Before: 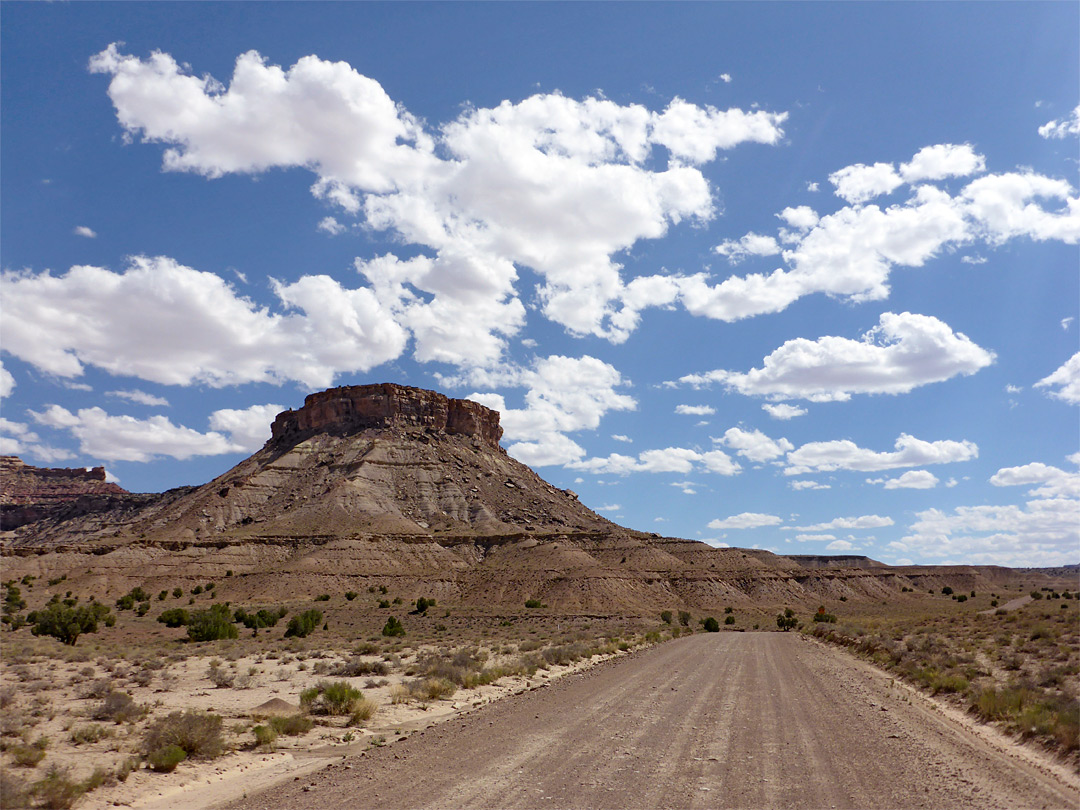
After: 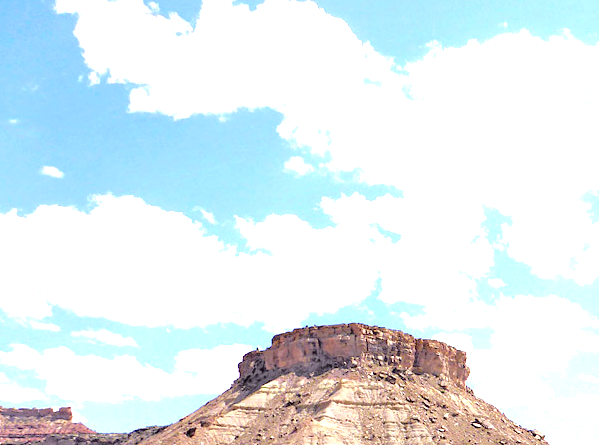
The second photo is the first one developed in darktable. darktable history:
crop and rotate: left 3.071%, top 7.408%, right 41.412%, bottom 37.613%
exposure: exposure 2.201 EV, compensate exposure bias true, compensate highlight preservation false
tone curve: curves: ch0 [(0, 0) (0.003, 0.019) (0.011, 0.019) (0.025, 0.023) (0.044, 0.032) (0.069, 0.046) (0.1, 0.073) (0.136, 0.129) (0.177, 0.207) (0.224, 0.295) (0.277, 0.394) (0.335, 0.48) (0.399, 0.524) (0.468, 0.575) (0.543, 0.628) (0.623, 0.684) (0.709, 0.739) (0.801, 0.808) (0.898, 0.9) (1, 1)], color space Lab, independent channels, preserve colors none
